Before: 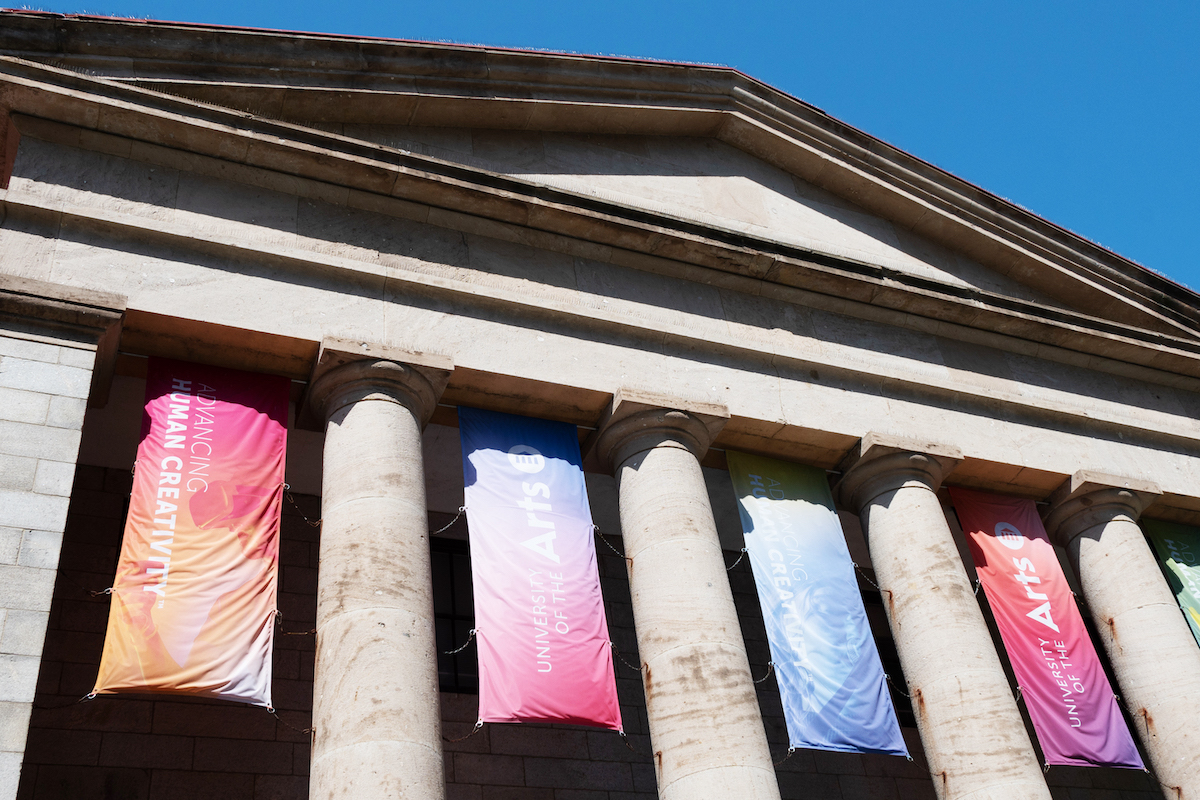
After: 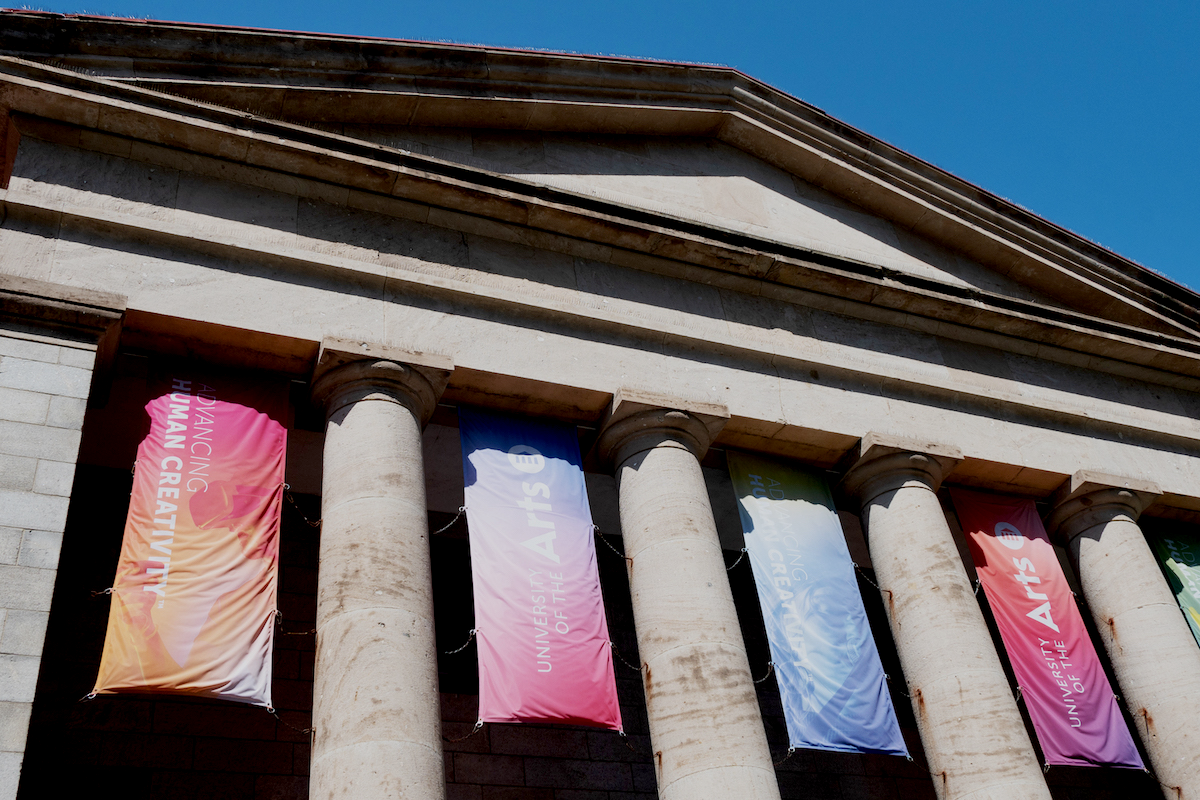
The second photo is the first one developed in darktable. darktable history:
exposure: black level correction 0.011, exposure -0.481 EV, compensate exposure bias true, compensate highlight preservation false
shadows and highlights: shadows 32.37, highlights -32.69, soften with gaussian
